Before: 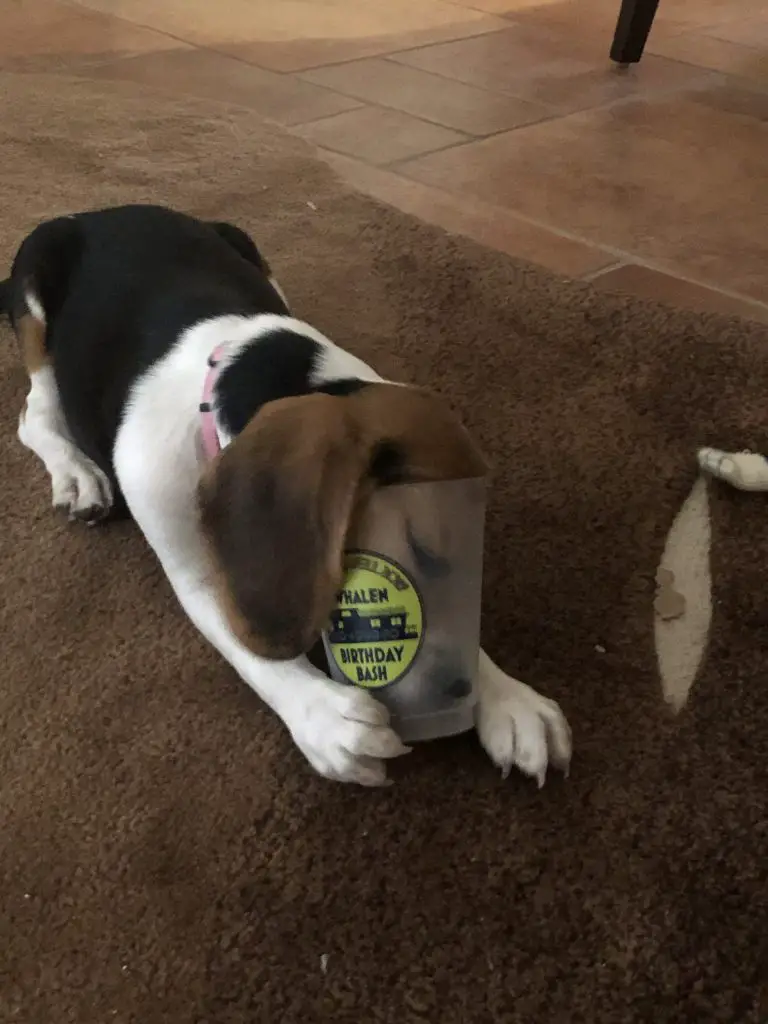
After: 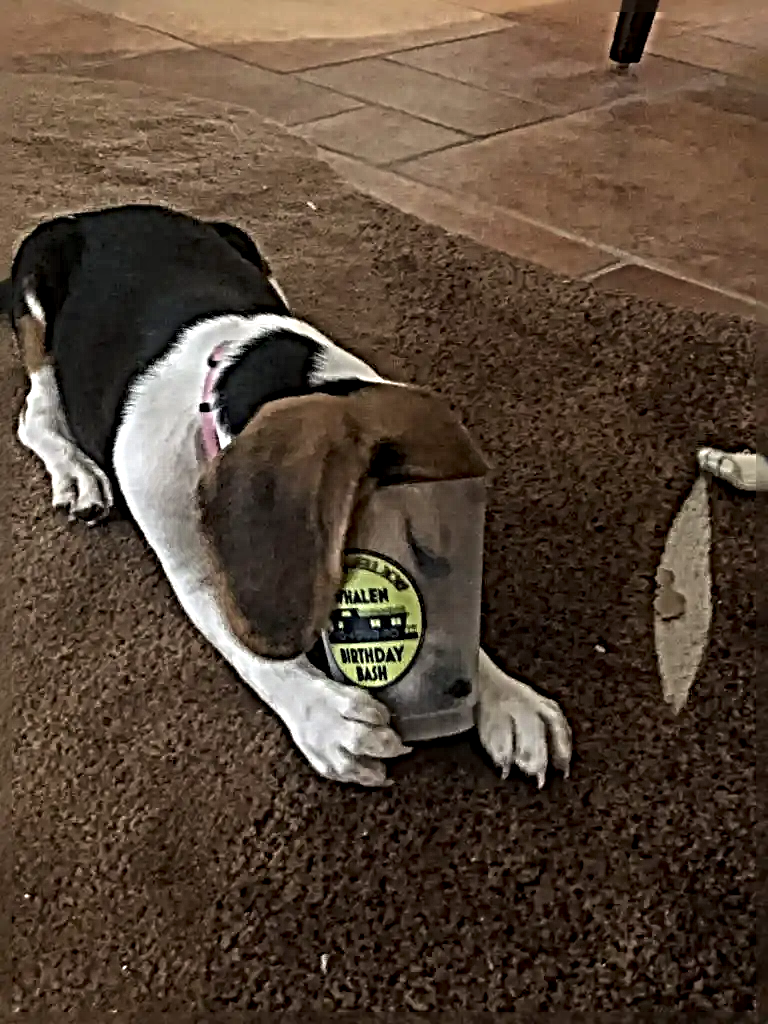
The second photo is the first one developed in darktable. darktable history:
sharpen: radius 6.279, amount 1.816, threshold 0.107
local contrast: on, module defaults
